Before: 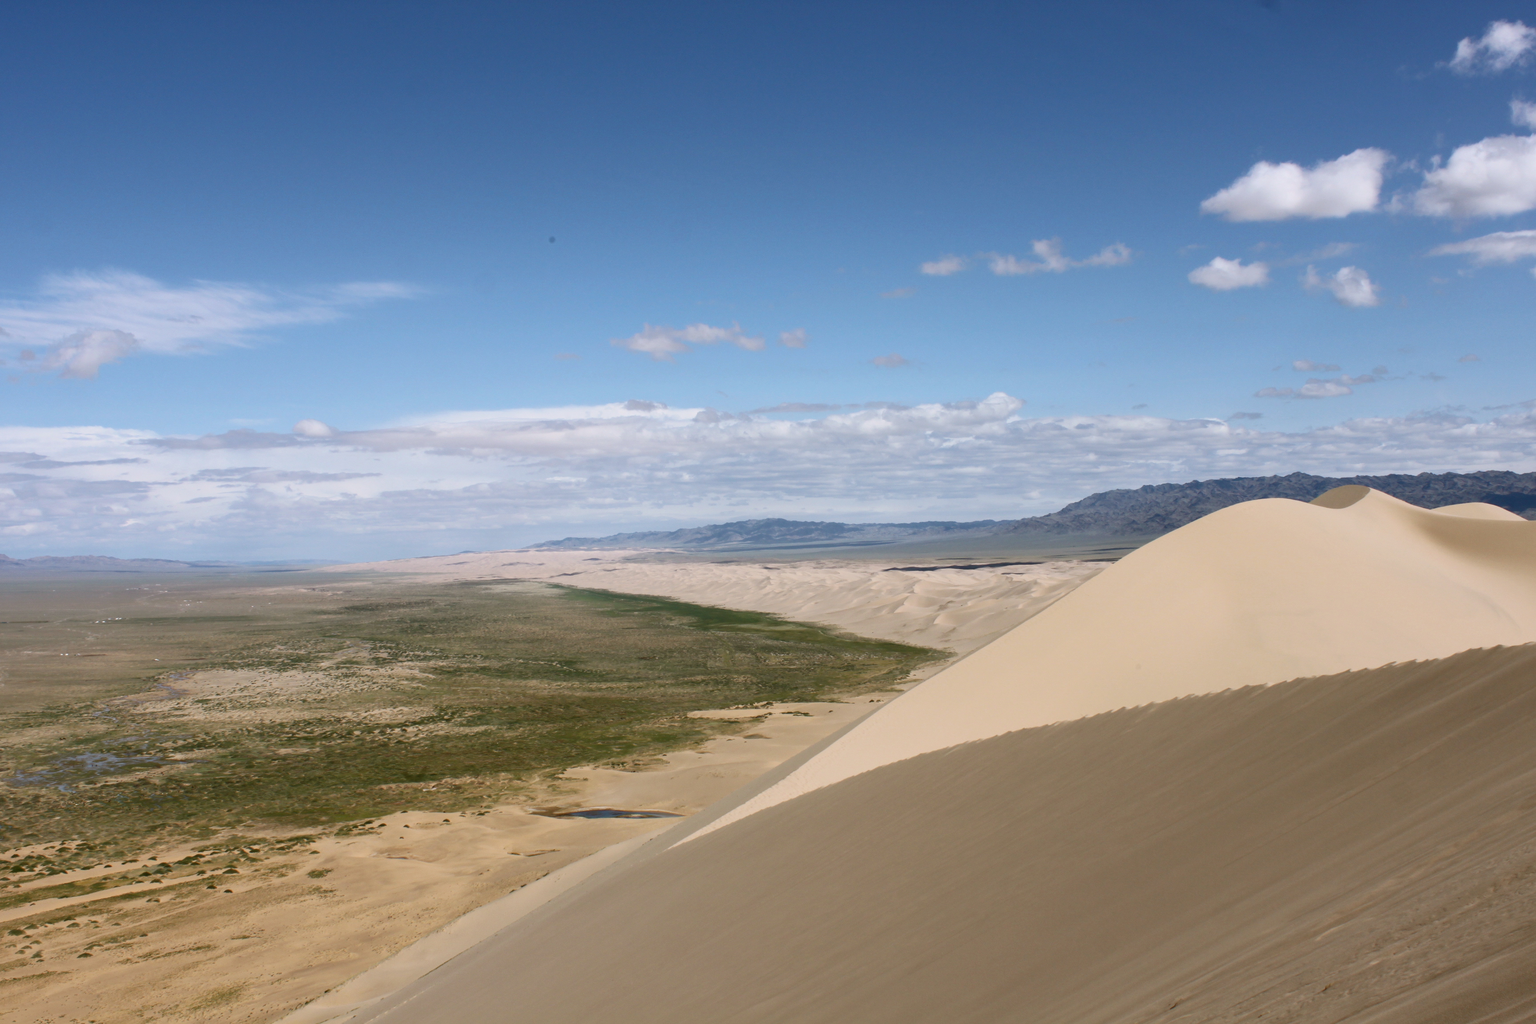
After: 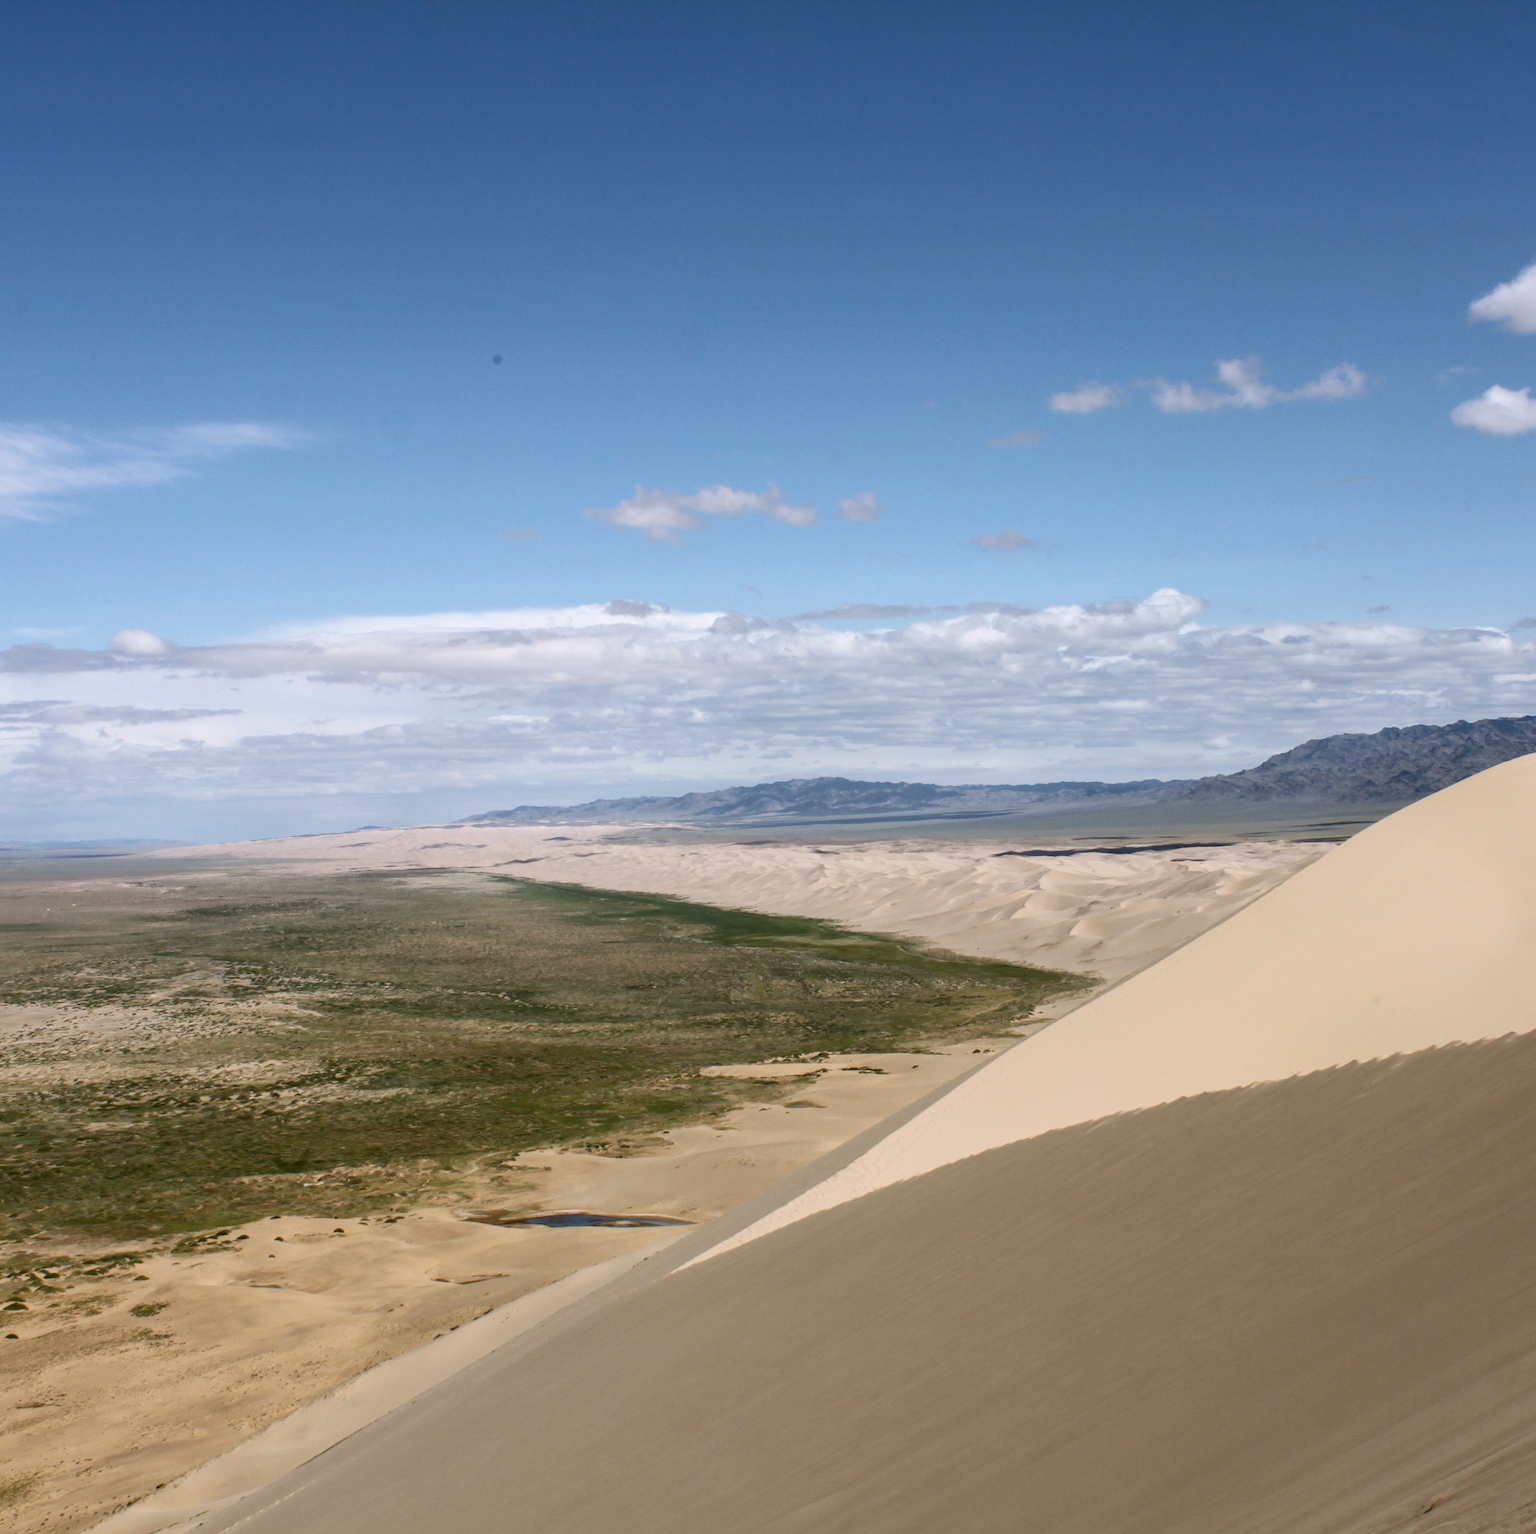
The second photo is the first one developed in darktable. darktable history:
local contrast: on, module defaults
crop and rotate: left 14.356%, right 18.932%
exposure: compensate highlight preservation false
